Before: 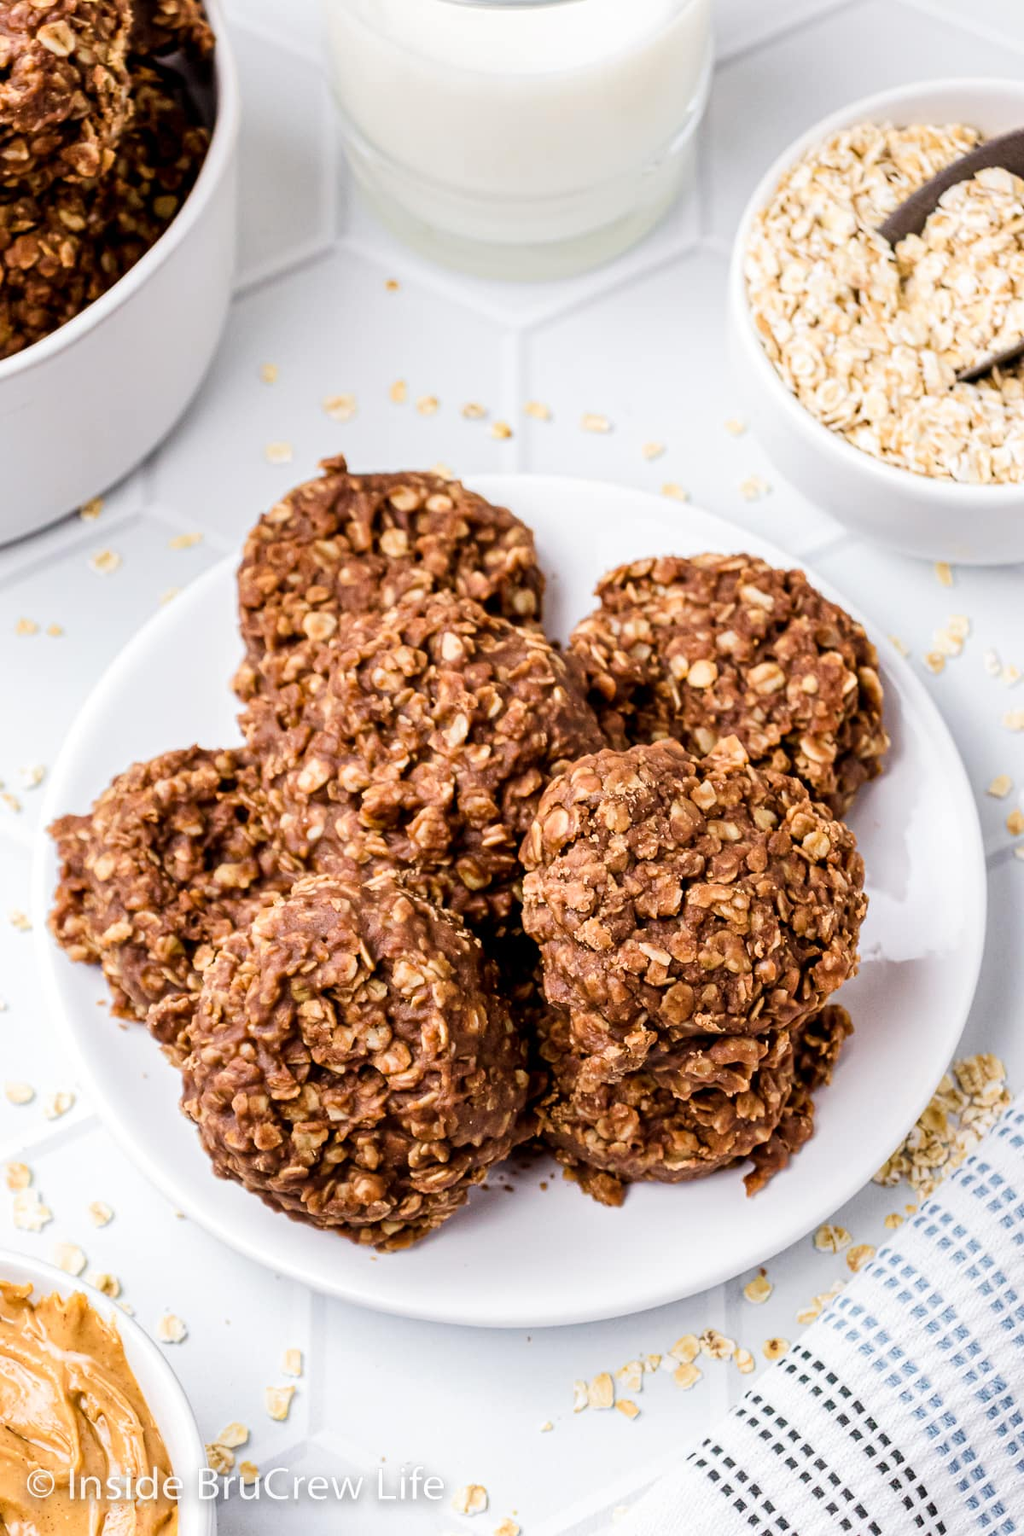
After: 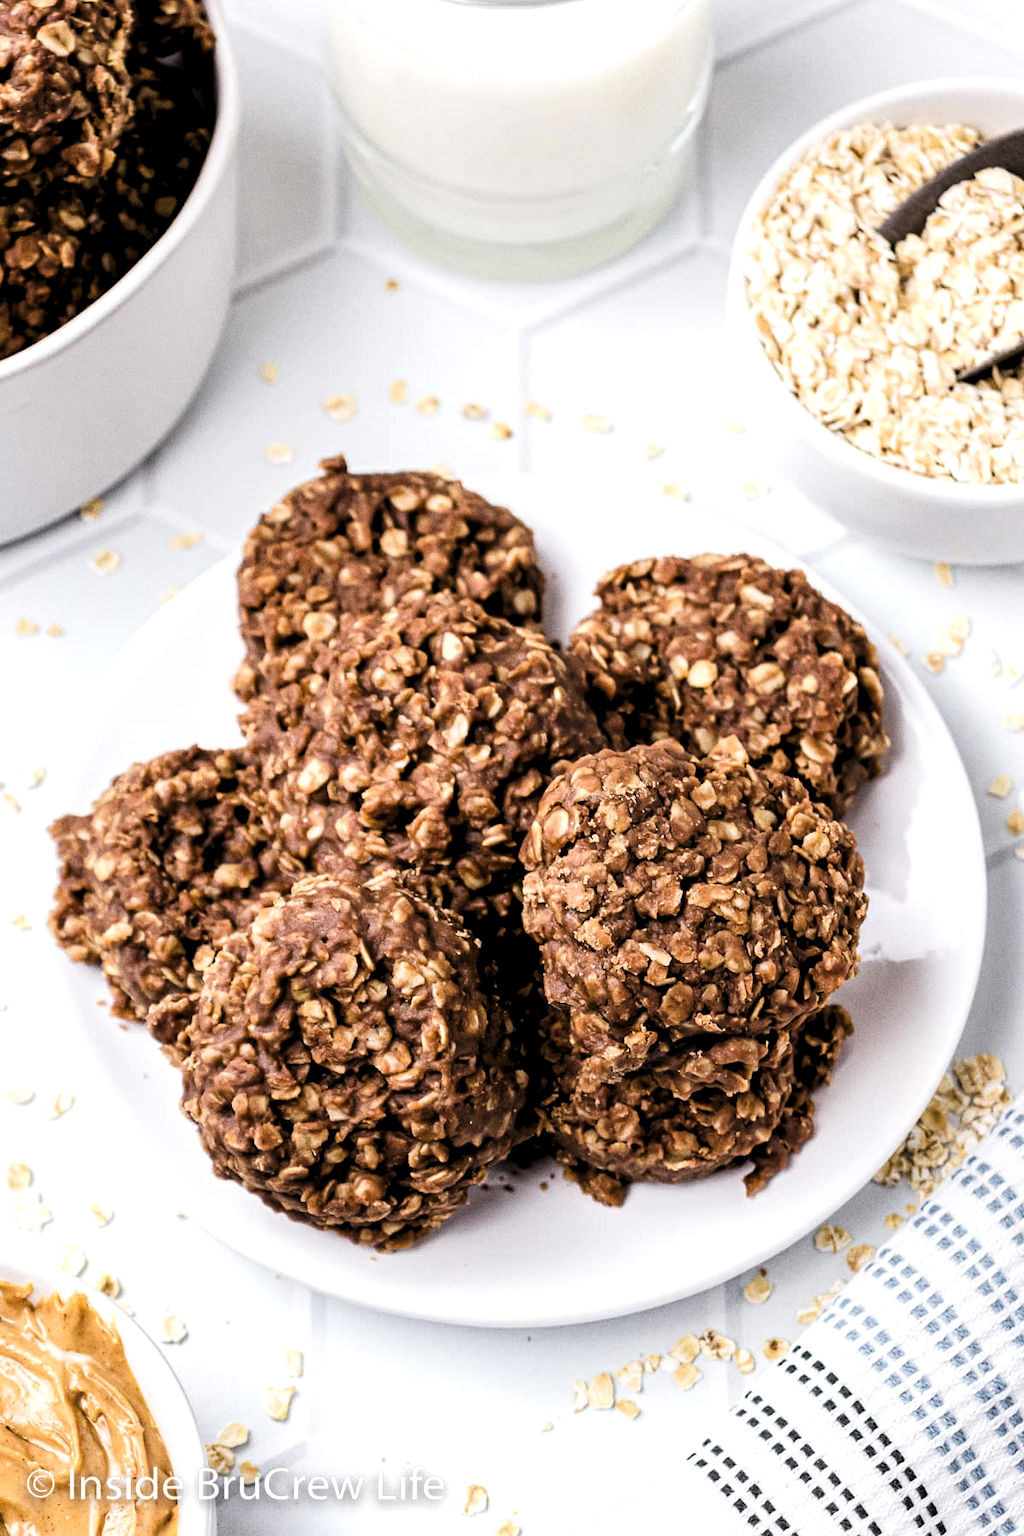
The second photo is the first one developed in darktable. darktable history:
tone equalizer: on, module defaults
levels: levels [0.129, 0.519, 0.867]
color balance: contrast -15%
grain: on, module defaults
